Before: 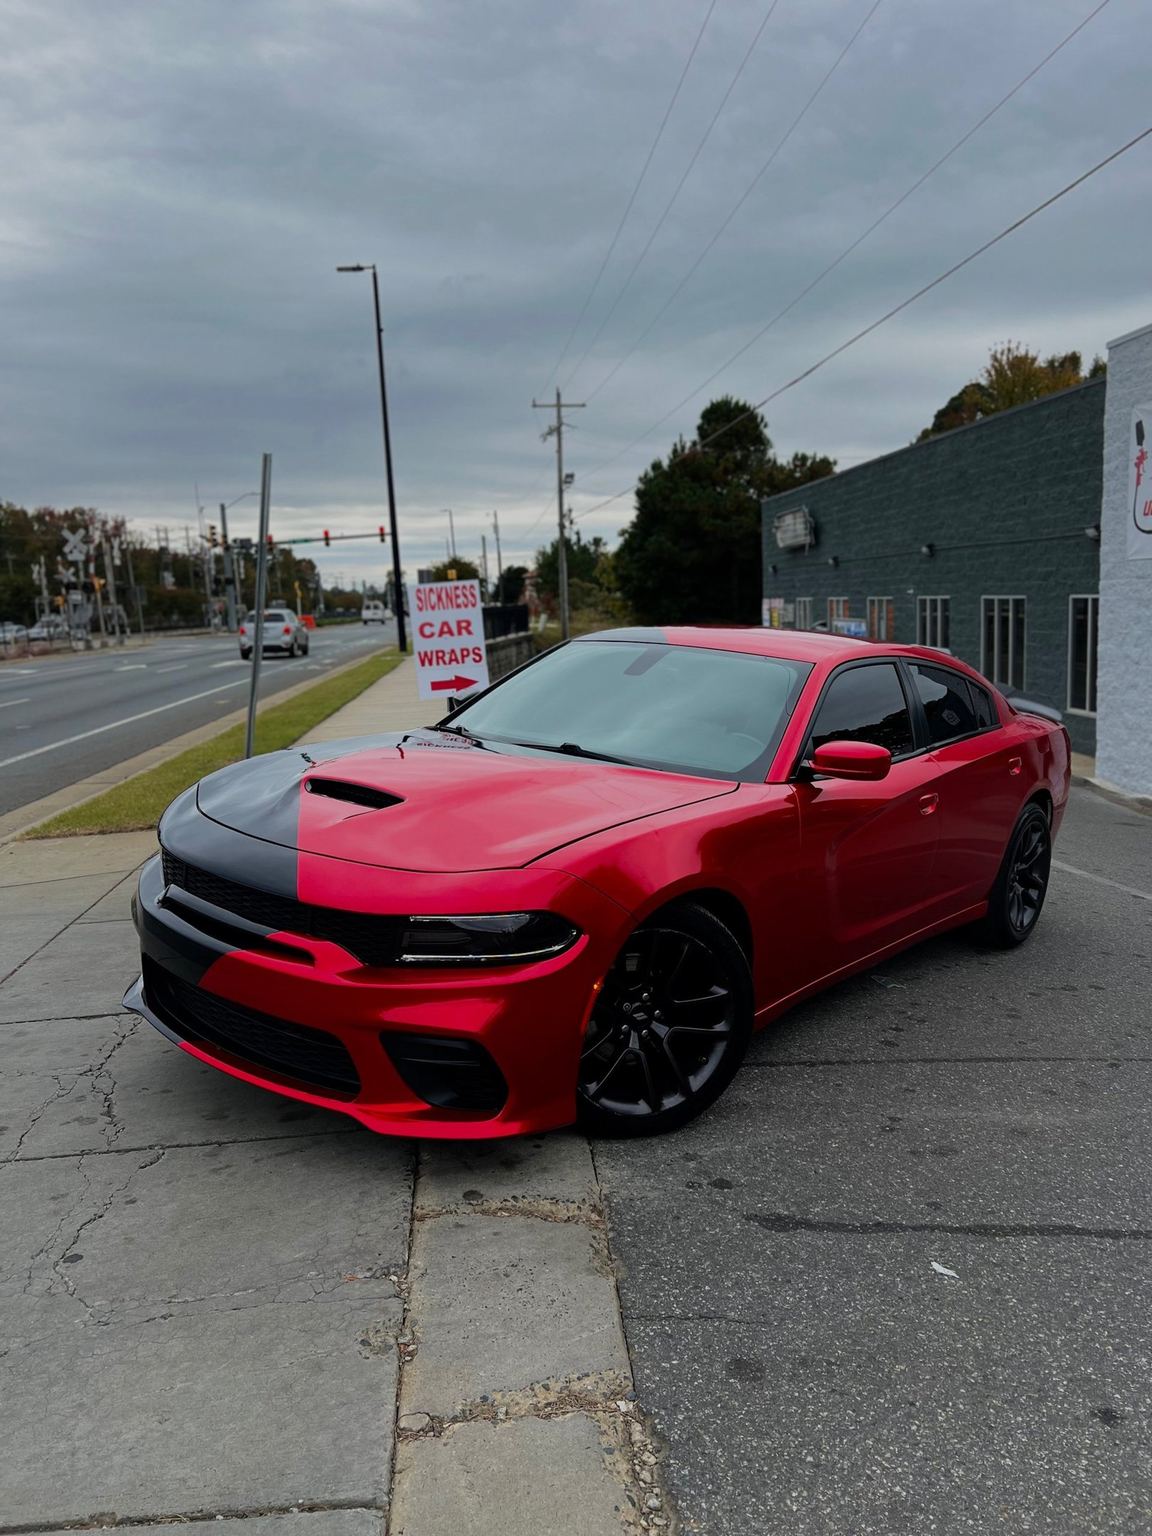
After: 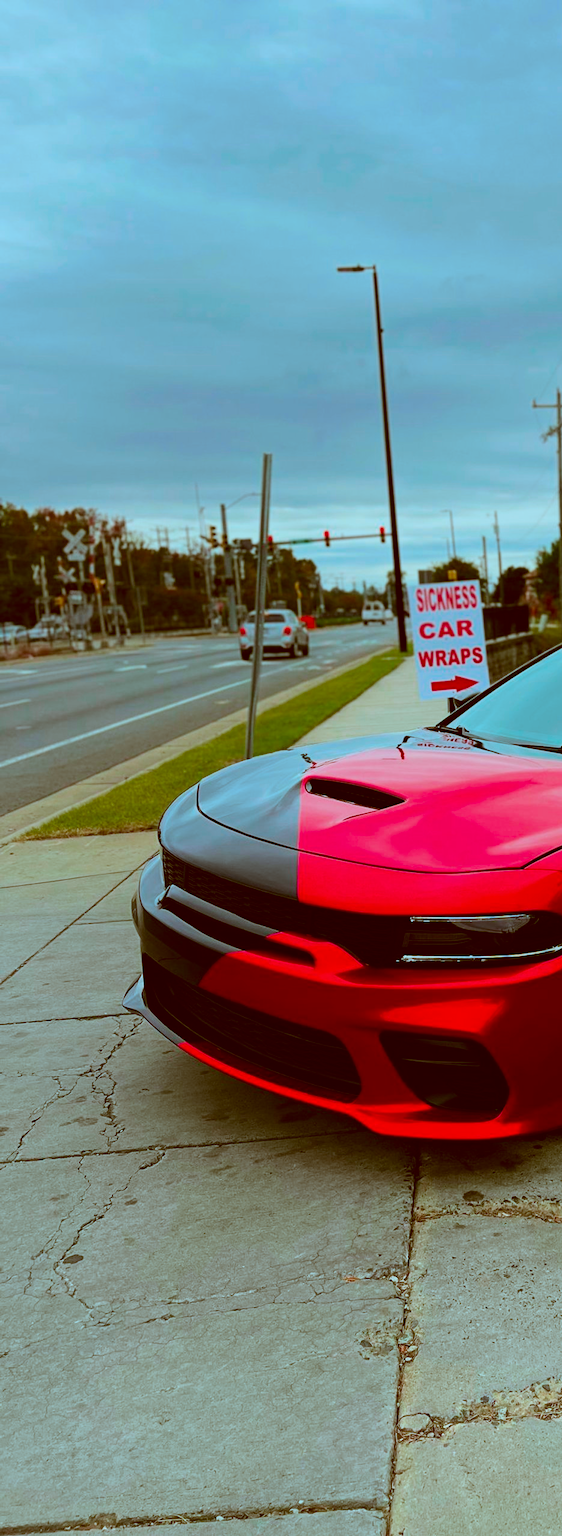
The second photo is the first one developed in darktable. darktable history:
color zones: curves: ch0 [(0, 0.425) (0.143, 0.422) (0.286, 0.42) (0.429, 0.419) (0.571, 0.419) (0.714, 0.42) (0.857, 0.422) (1, 0.425)]; ch1 [(0, 0.666) (0.143, 0.669) (0.286, 0.671) (0.429, 0.67) (0.571, 0.67) (0.714, 0.67) (0.857, 0.67) (1, 0.666)]
color correction: highlights a* -14.66, highlights b* -15.92, shadows a* 10.87, shadows b* 28.62
crop and rotate: left 0.052%, top 0%, right 51.146%
contrast brightness saturation: contrast 0.196, brightness 0.162, saturation 0.224
